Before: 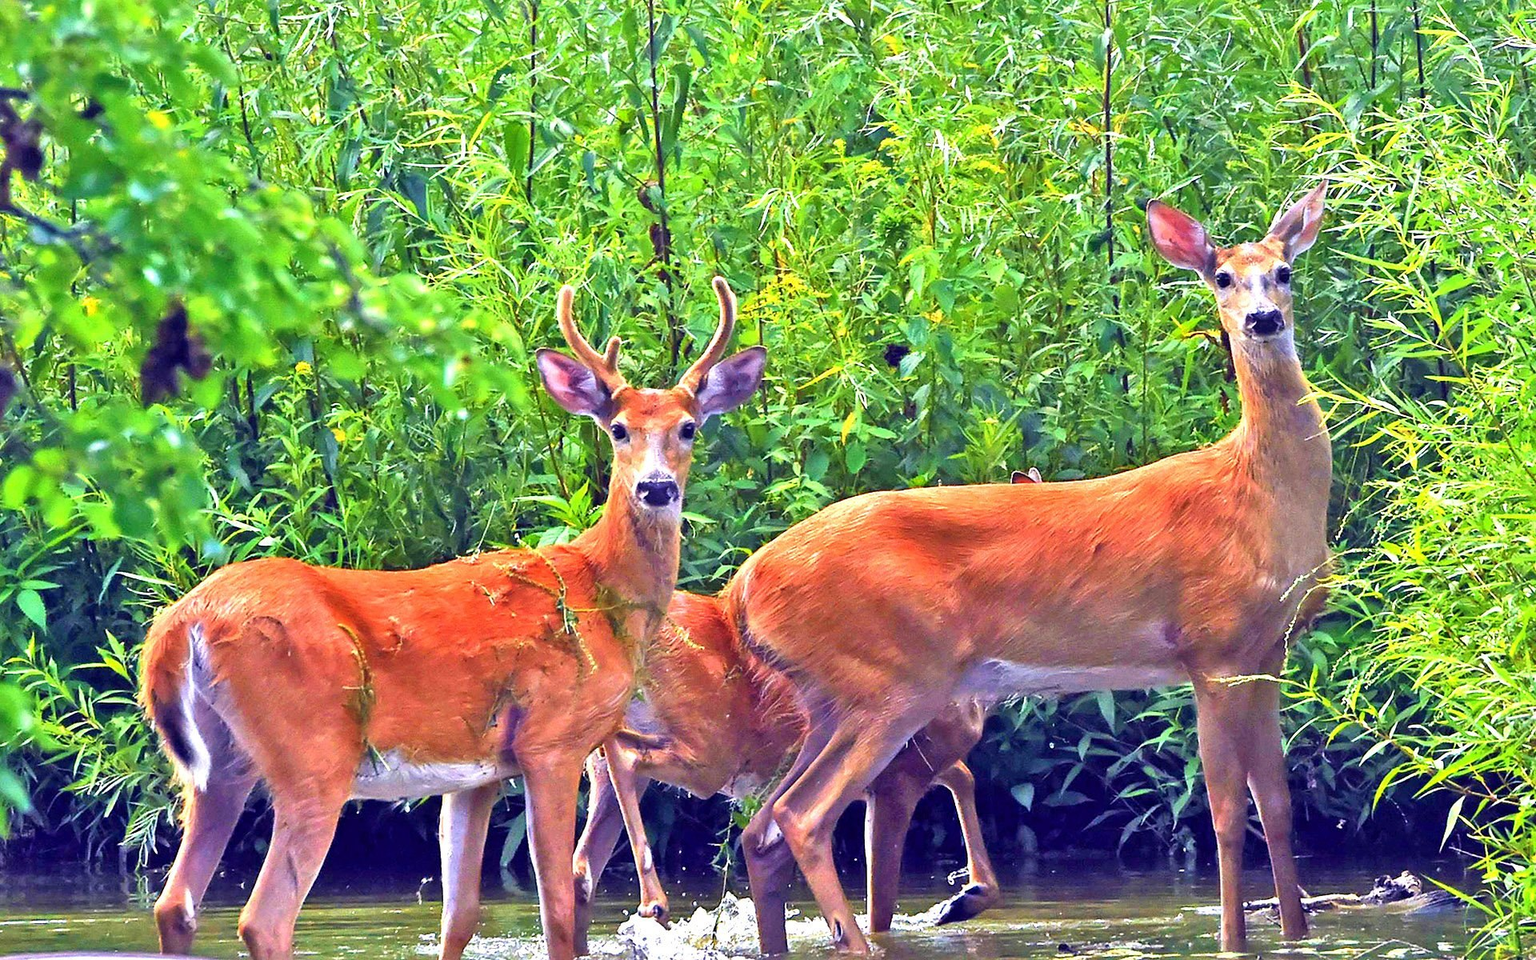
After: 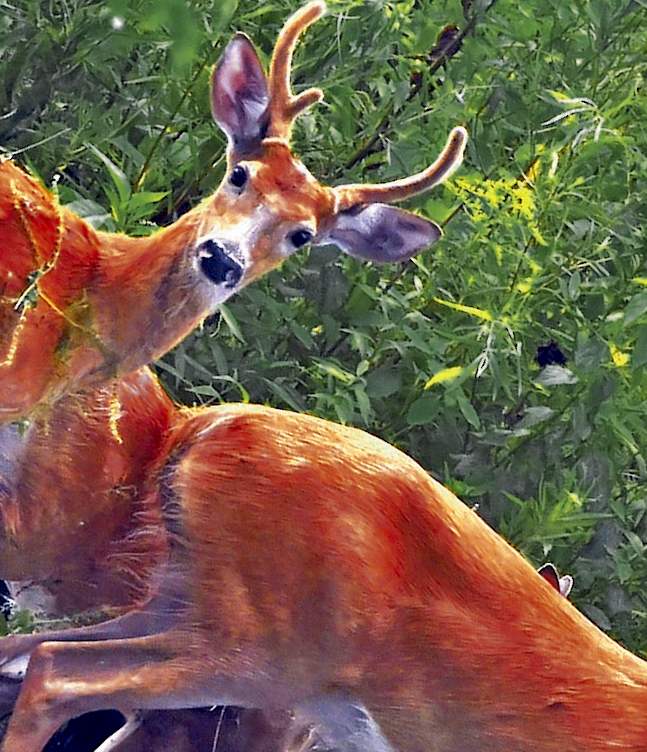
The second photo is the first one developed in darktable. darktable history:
exposure: black level correction 0.009, exposure 0.015 EV, compensate highlight preservation false
color zones: curves: ch0 [(0.035, 0.242) (0.25, 0.5) (0.384, 0.214) (0.488, 0.255) (0.75, 0.5)]; ch1 [(0.063, 0.379) (0.25, 0.5) (0.354, 0.201) (0.489, 0.085) (0.729, 0.271)]; ch2 [(0.25, 0.5) (0.38, 0.517) (0.442, 0.51) (0.735, 0.456)]
crop and rotate: angle -45.38°, top 16.433%, right 0.904%, bottom 11.617%
